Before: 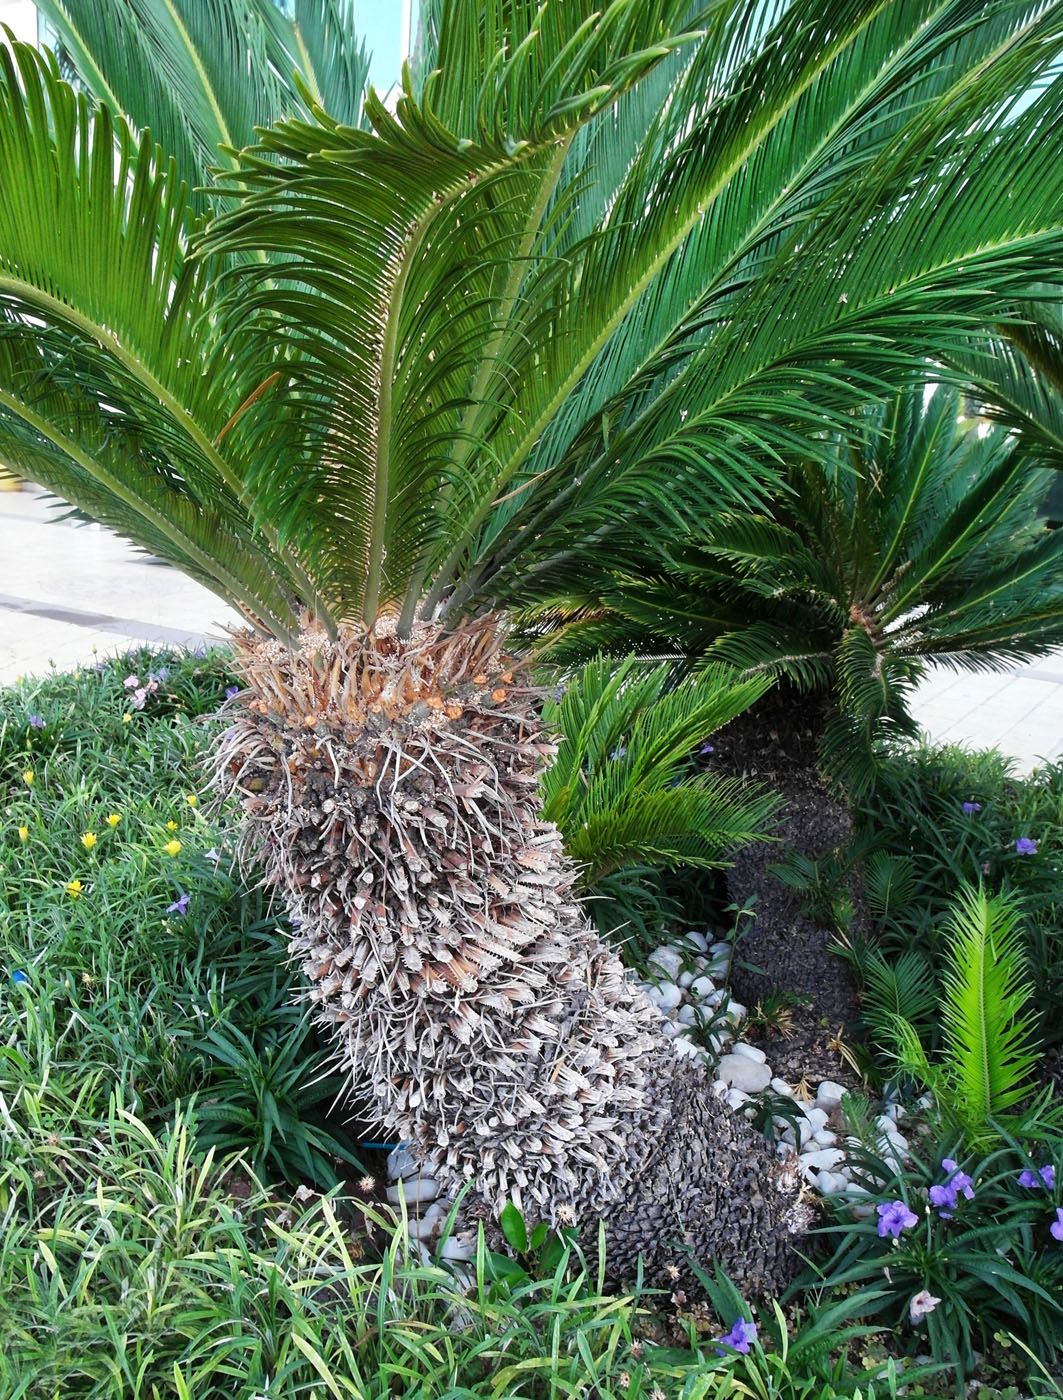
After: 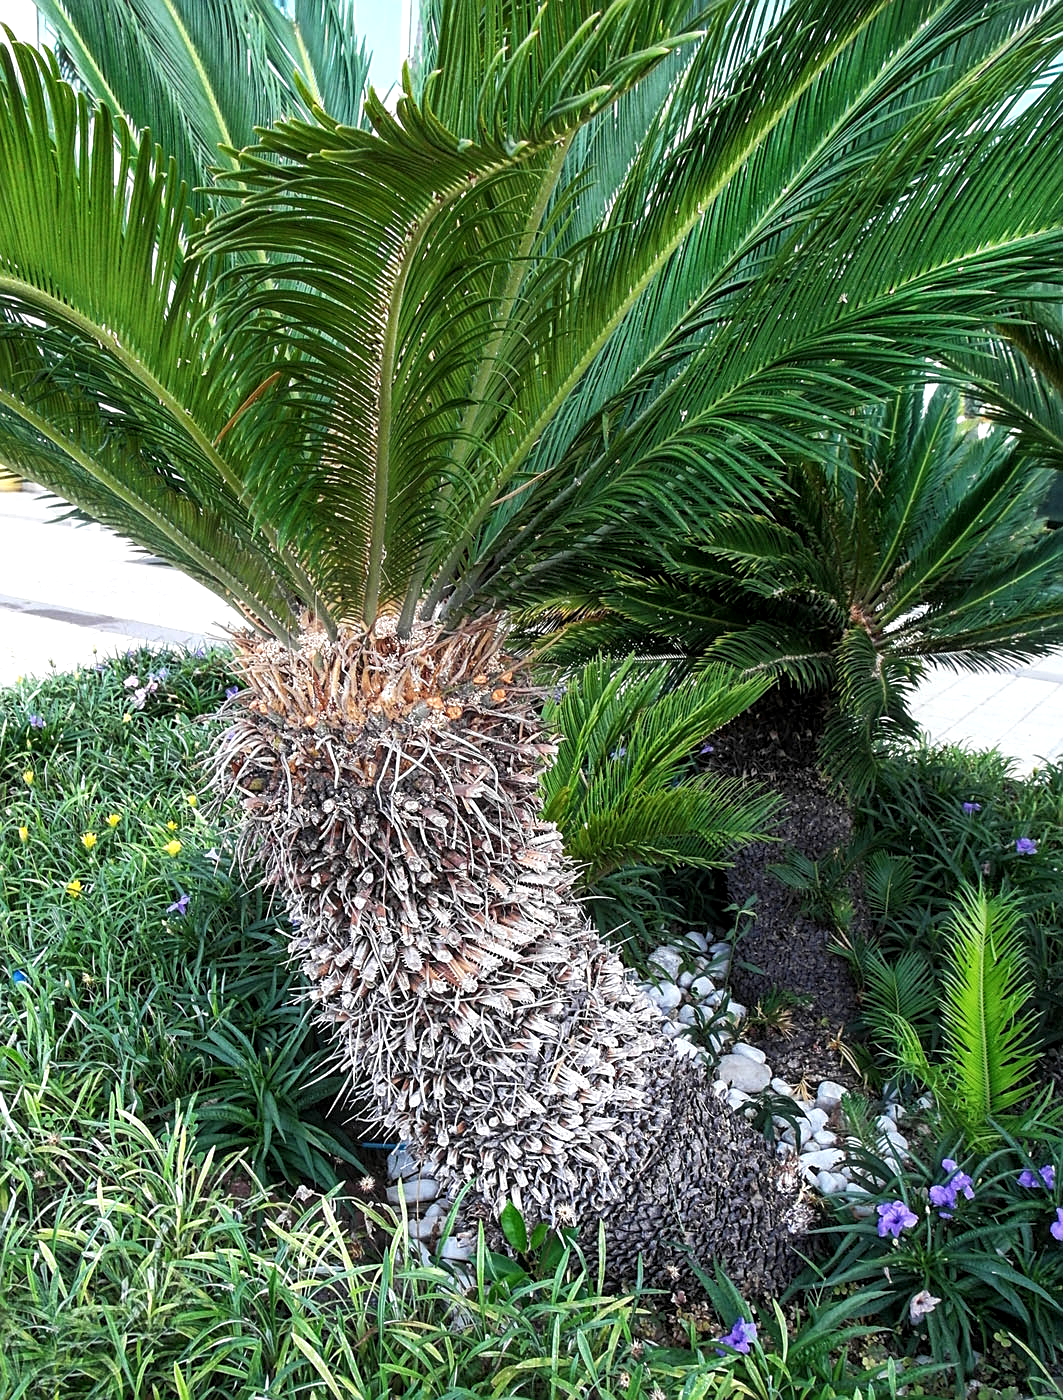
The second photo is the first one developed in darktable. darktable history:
tone equalizer: -8 EV -0.001 EV, -7 EV 0.001 EV, -6 EV -0.002 EV, -5 EV -0.003 EV, -4 EV -0.062 EV, -3 EV -0.222 EV, -2 EV -0.267 EV, -1 EV 0.105 EV, +0 EV 0.303 EV
sharpen: on, module defaults
local contrast: detail 130%
